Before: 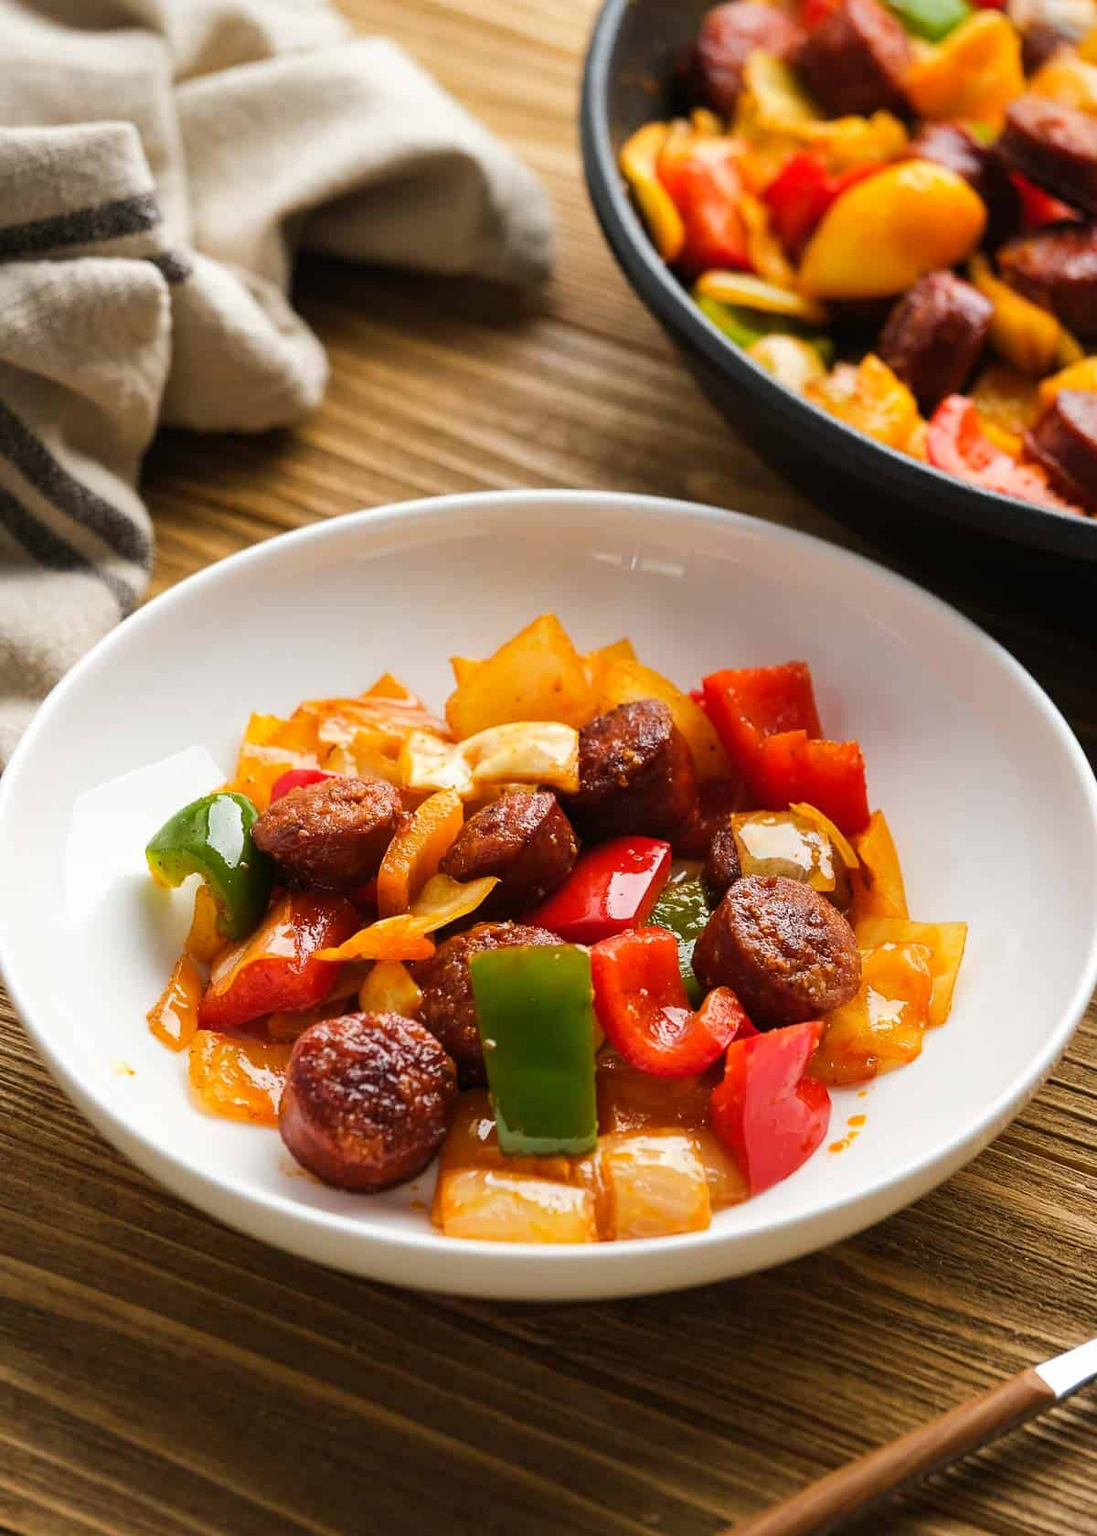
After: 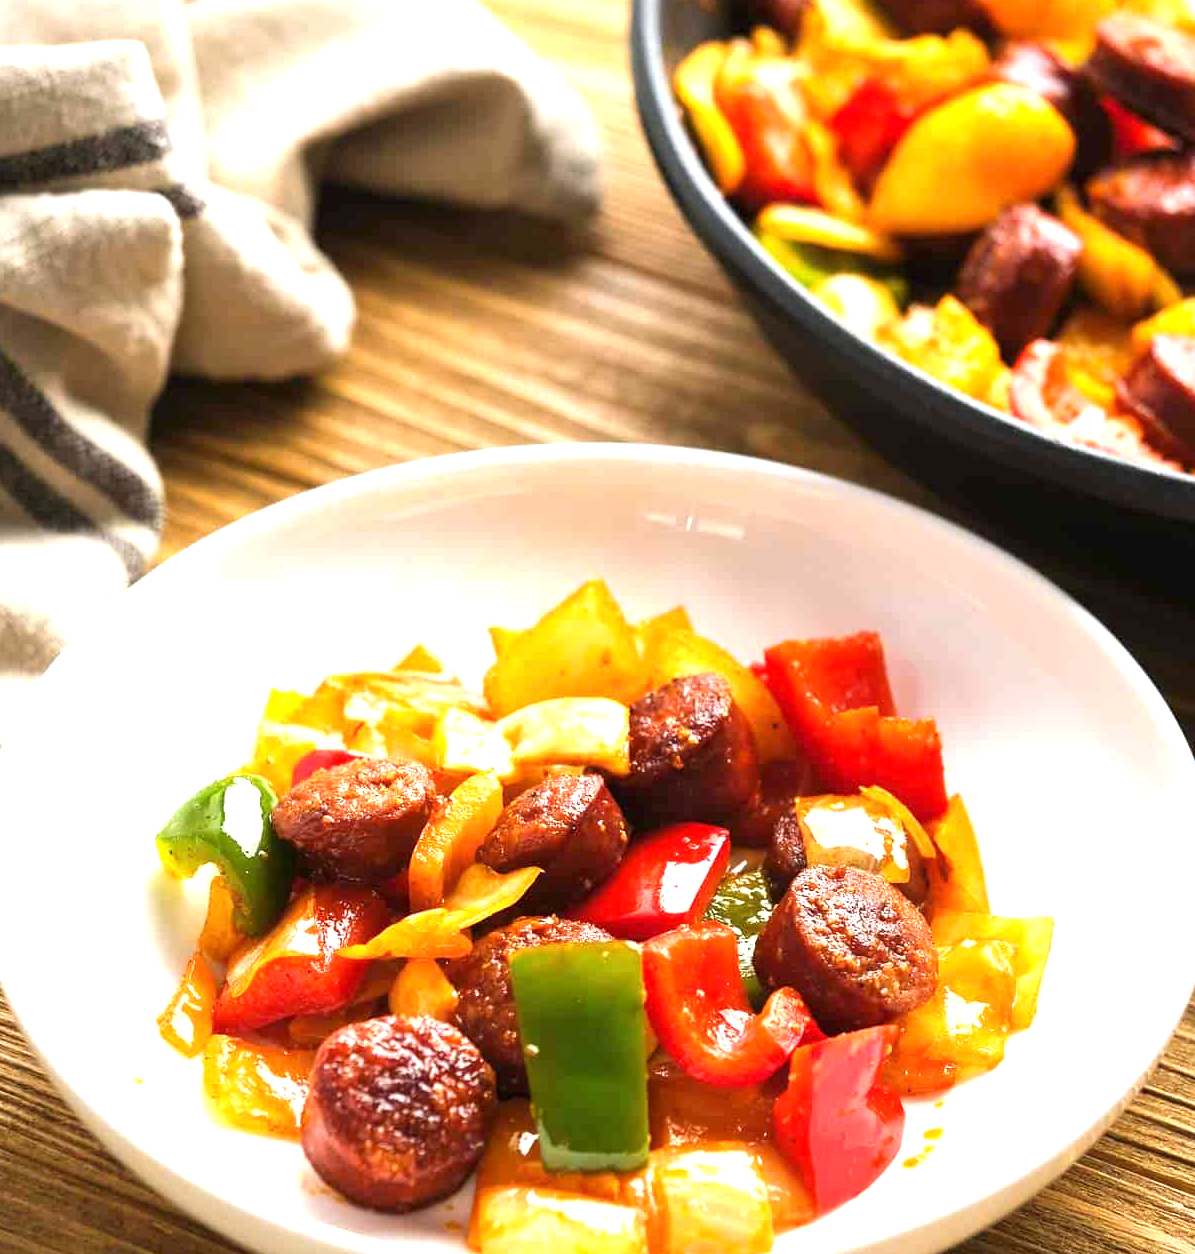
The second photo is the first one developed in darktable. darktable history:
crop: left 0.401%, top 5.526%, bottom 19.773%
exposure: exposure 1.137 EV, compensate highlight preservation false
